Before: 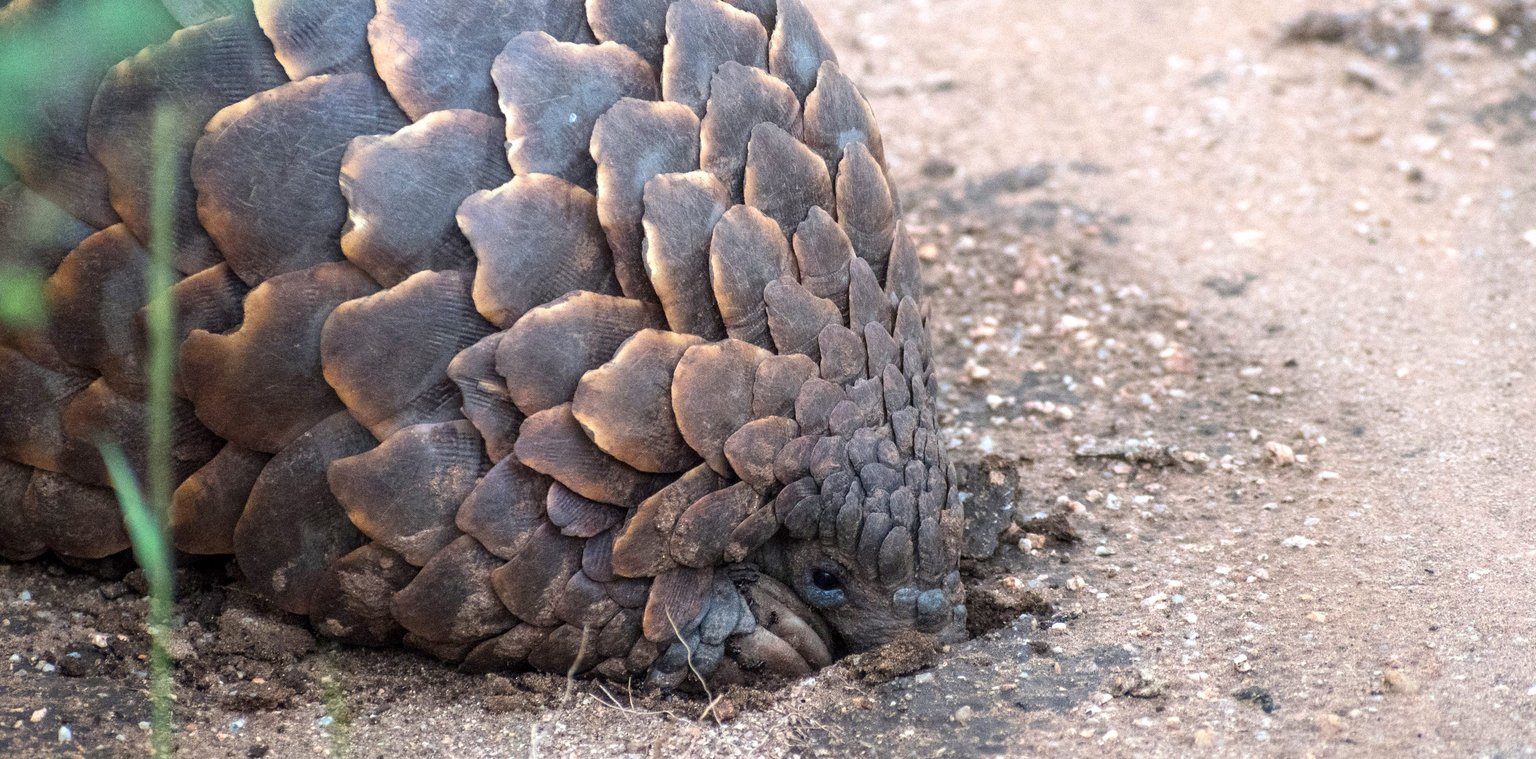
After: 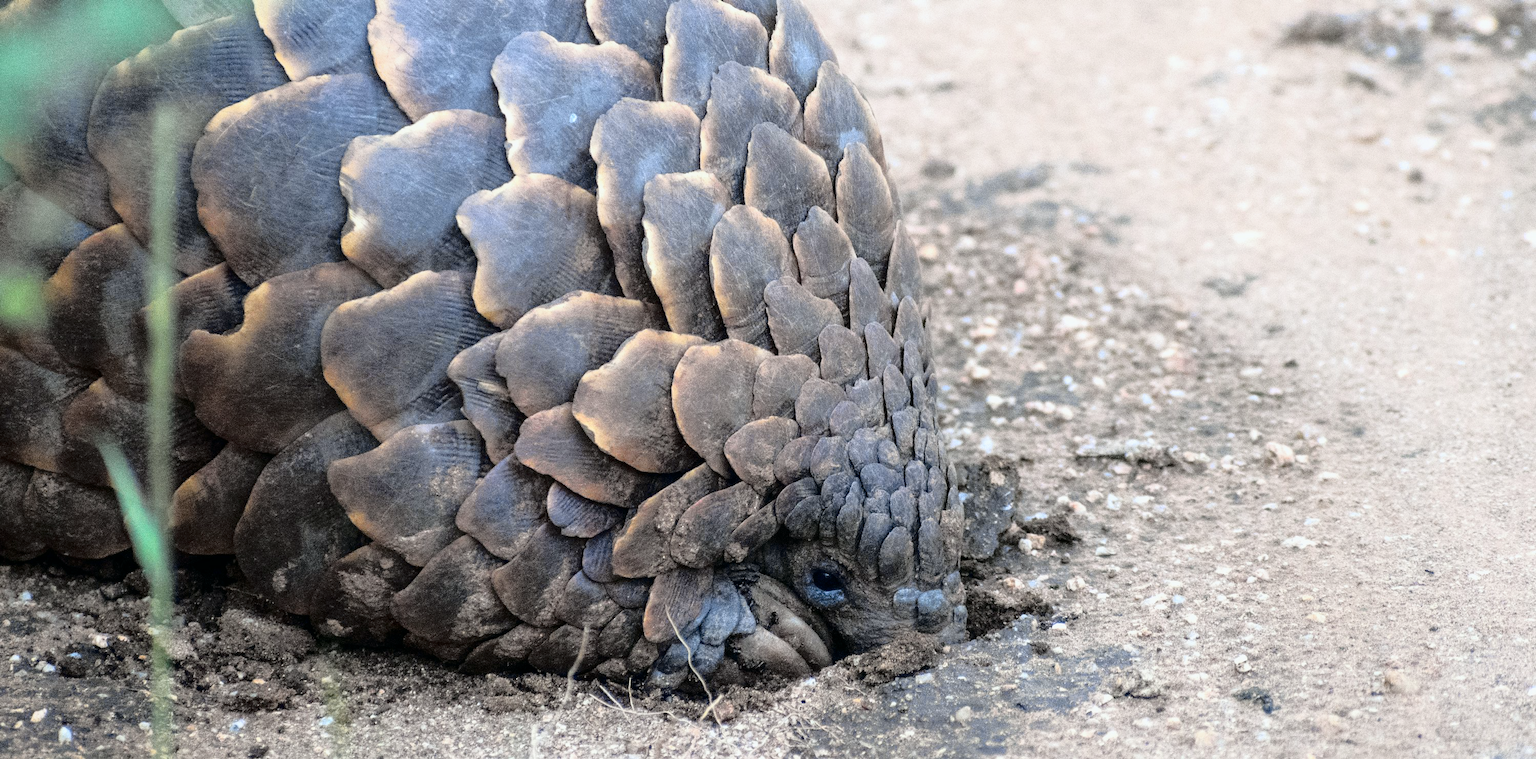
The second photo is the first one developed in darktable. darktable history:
tone curve: curves: ch0 [(0, 0) (0.088, 0.042) (0.208, 0.176) (0.257, 0.267) (0.406, 0.483) (0.489, 0.556) (0.667, 0.73) (0.793, 0.851) (0.994, 0.974)]; ch1 [(0, 0) (0.161, 0.092) (0.35, 0.33) (0.392, 0.392) (0.457, 0.467) (0.505, 0.497) (0.537, 0.518) (0.553, 0.53) (0.58, 0.567) (0.739, 0.697) (1, 1)]; ch2 [(0, 0) (0.346, 0.362) (0.448, 0.419) (0.502, 0.499) (0.533, 0.517) (0.556, 0.533) (0.629, 0.619) (0.717, 0.678) (1, 1)], color space Lab, independent channels, preserve colors none
